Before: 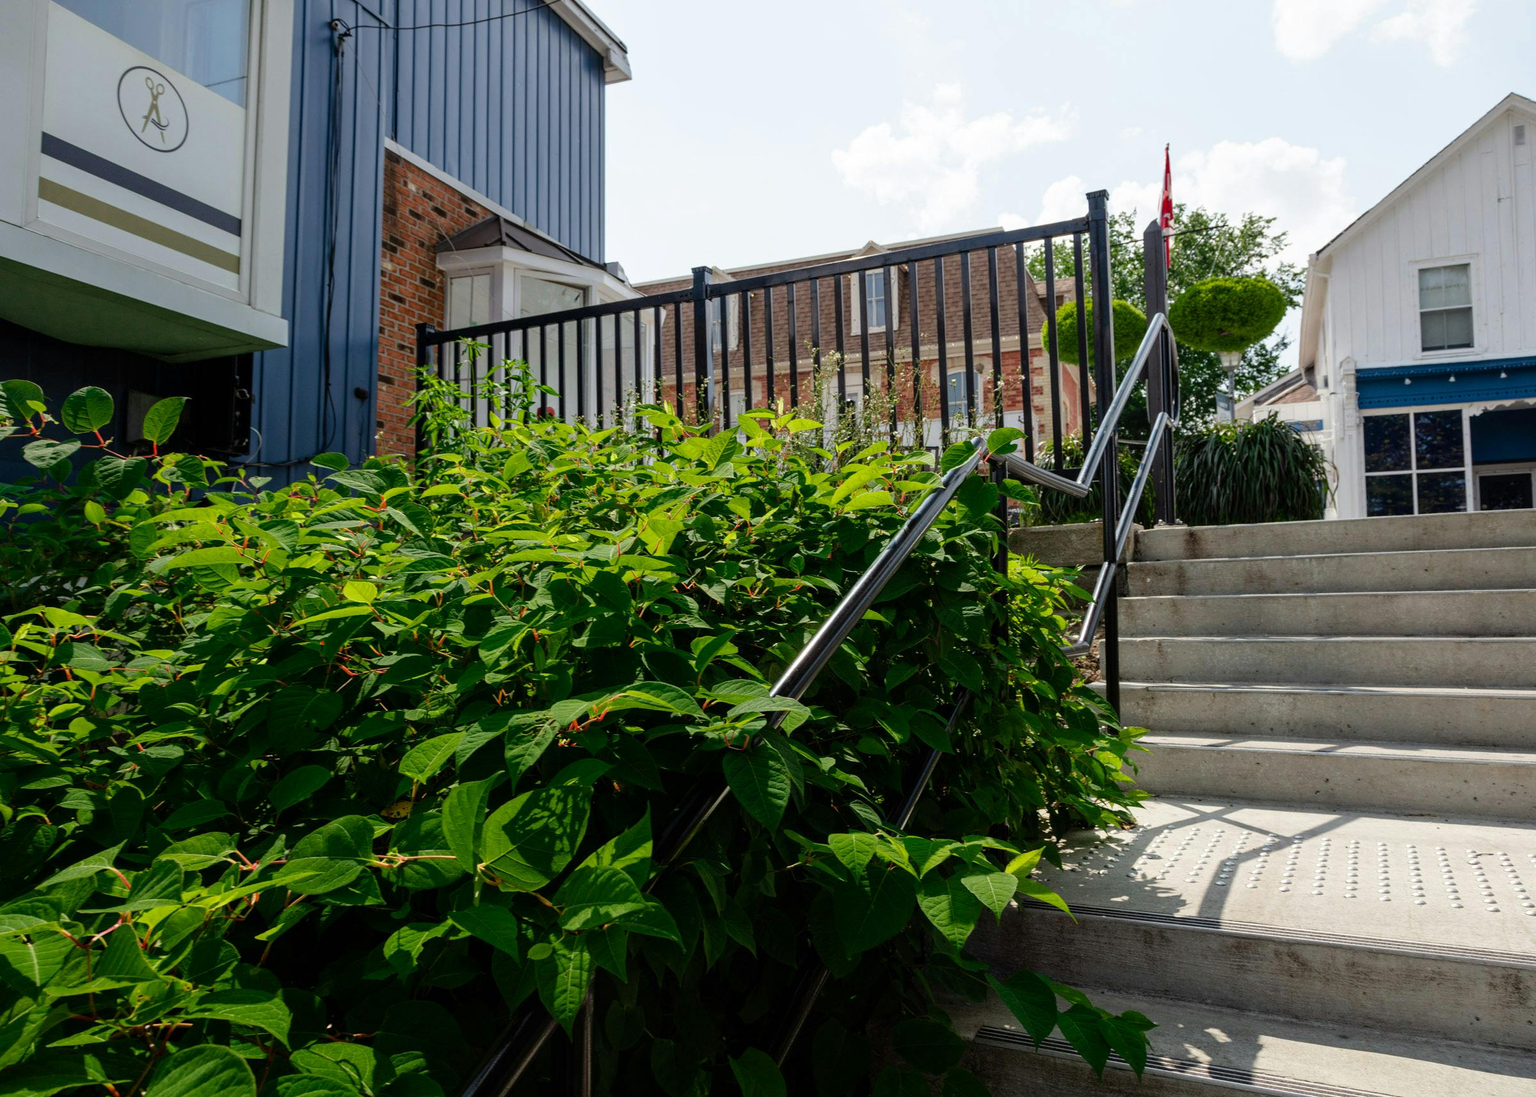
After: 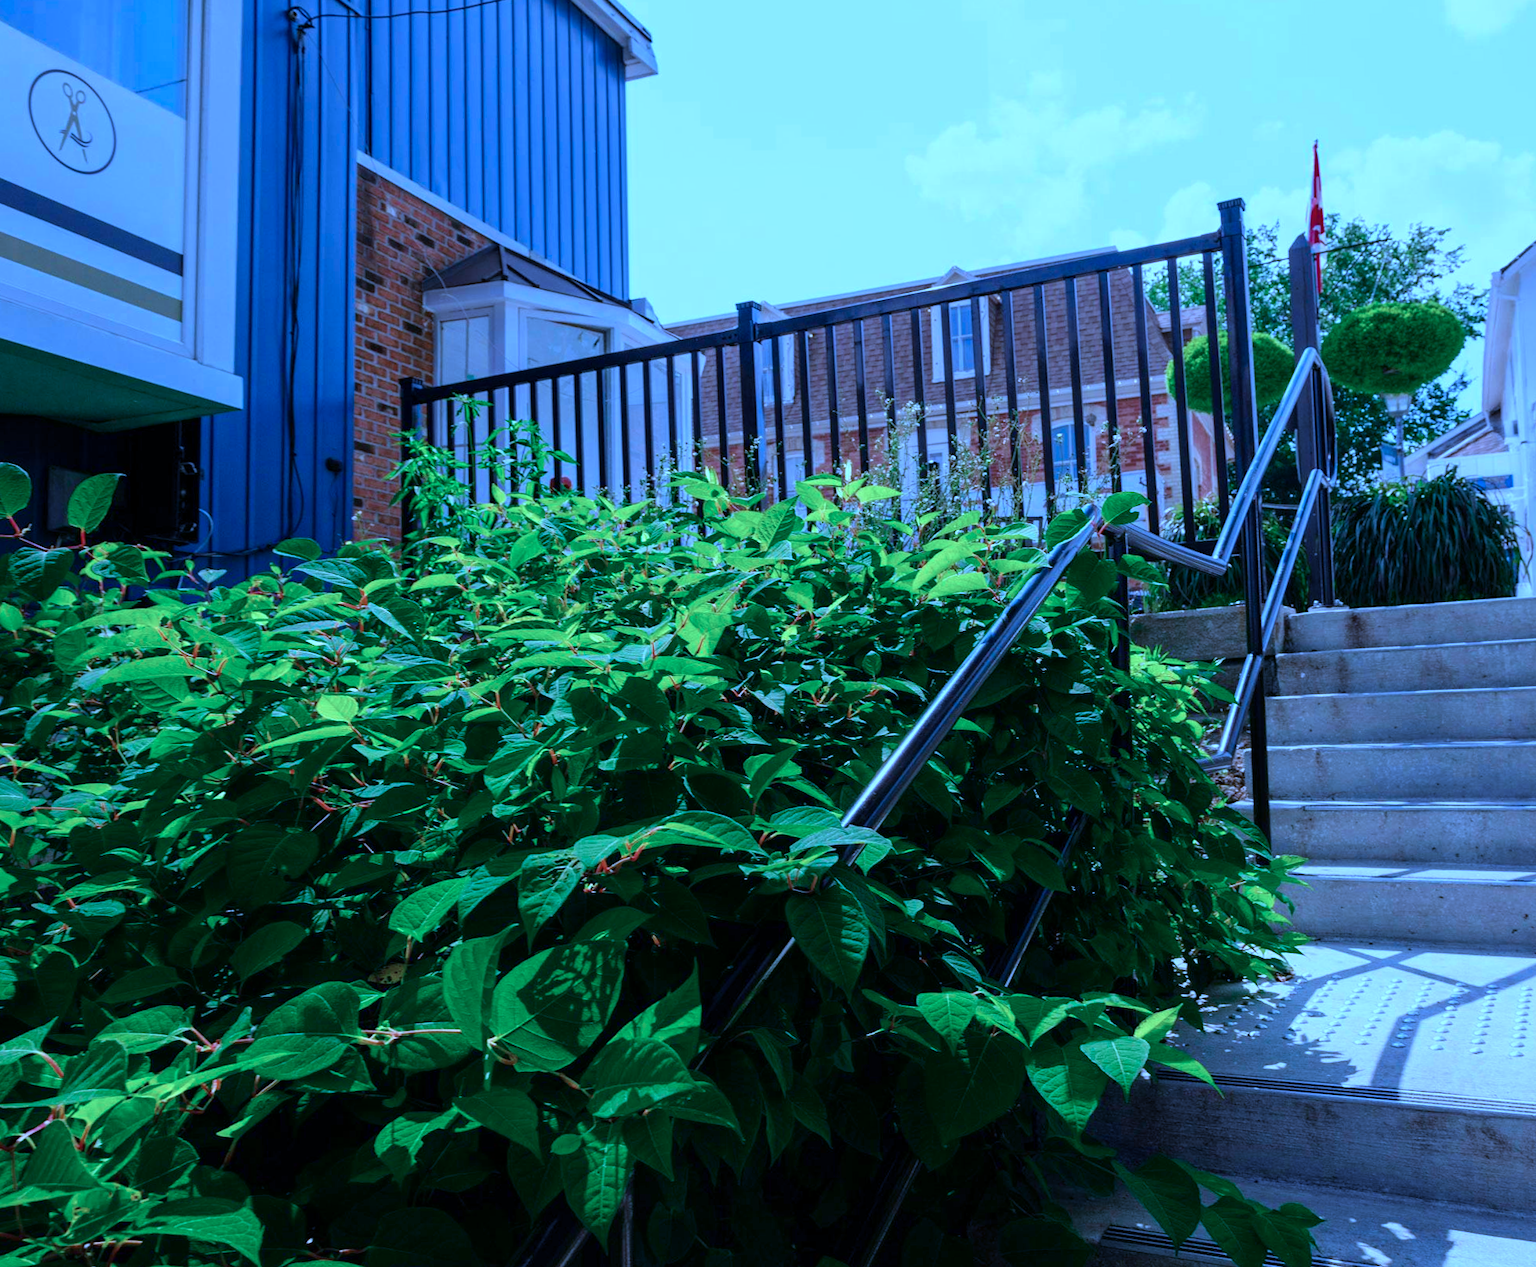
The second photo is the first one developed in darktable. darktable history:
crop and rotate: angle 1.09°, left 4.417%, top 0.745%, right 11.761%, bottom 2.392%
color calibration: illuminant custom, x 0.46, y 0.429, temperature 2608.67 K
color zones: curves: ch0 [(0.11, 0.396) (0.195, 0.36) (0.25, 0.5) (0.303, 0.412) (0.357, 0.544) (0.75, 0.5) (0.967, 0.328)]; ch1 [(0, 0.468) (0.112, 0.512) (0.202, 0.6) (0.25, 0.5) (0.307, 0.352) (0.357, 0.544) (0.75, 0.5) (0.963, 0.524)]
